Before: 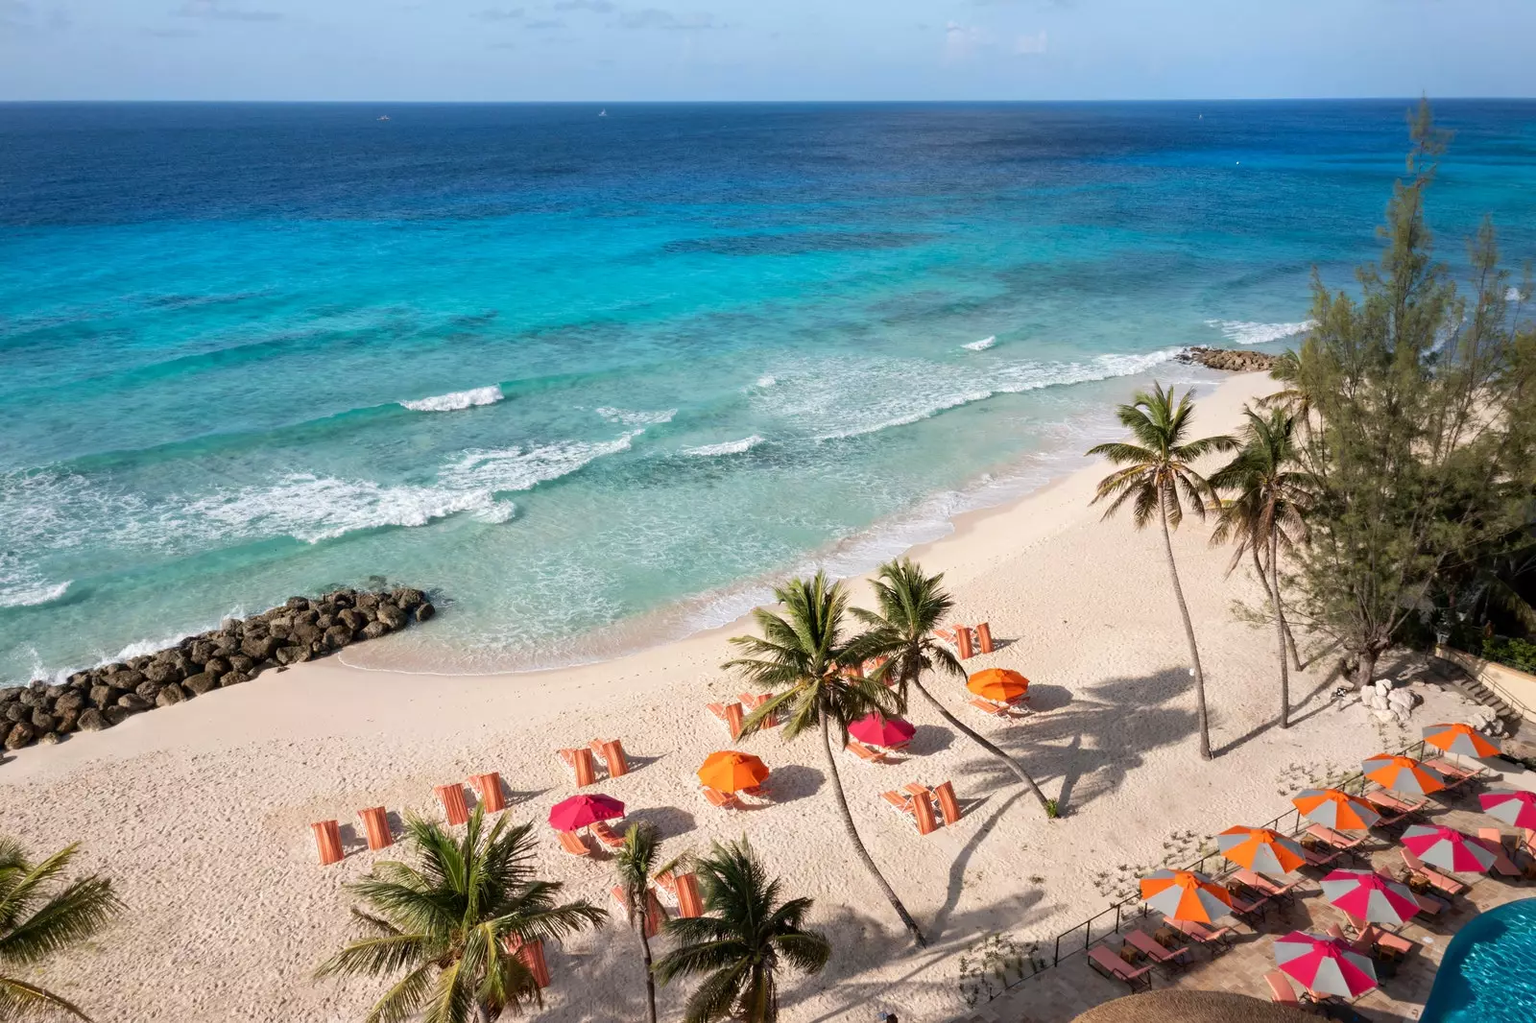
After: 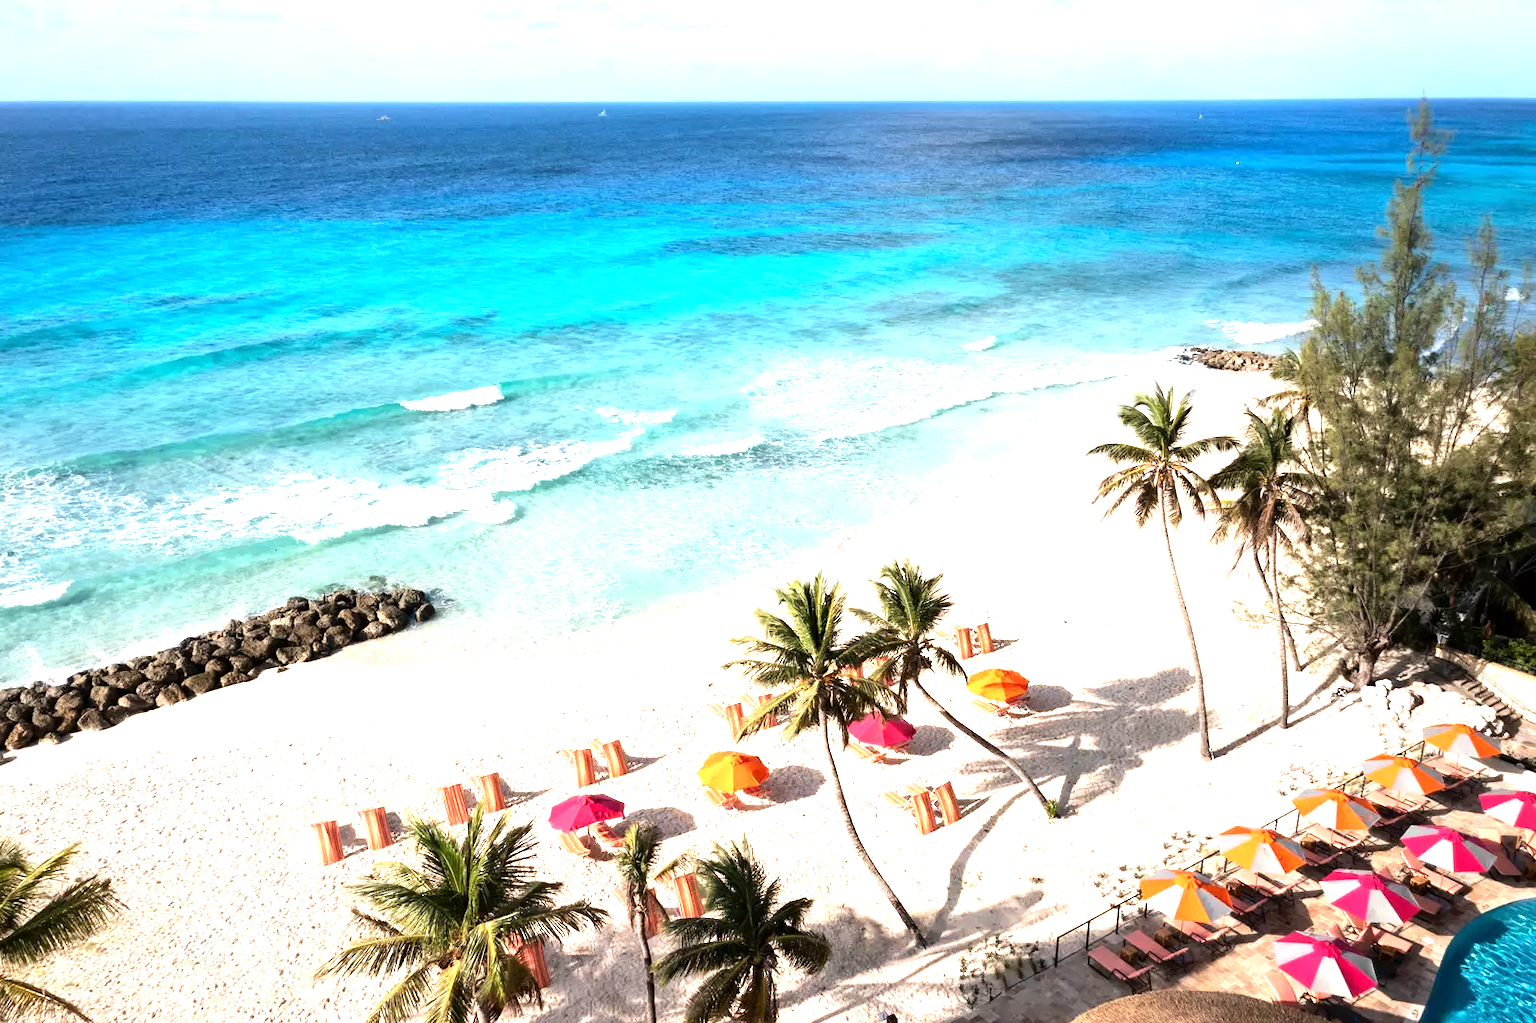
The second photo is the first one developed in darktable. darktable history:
tone equalizer: -8 EV -0.731 EV, -7 EV -0.731 EV, -6 EV -0.589 EV, -5 EV -0.379 EV, -3 EV 0.392 EV, -2 EV 0.6 EV, -1 EV 0.692 EV, +0 EV 0.746 EV, edges refinement/feathering 500, mask exposure compensation -1.57 EV, preserve details no
exposure: exposure 0.73 EV, compensate highlight preservation false
